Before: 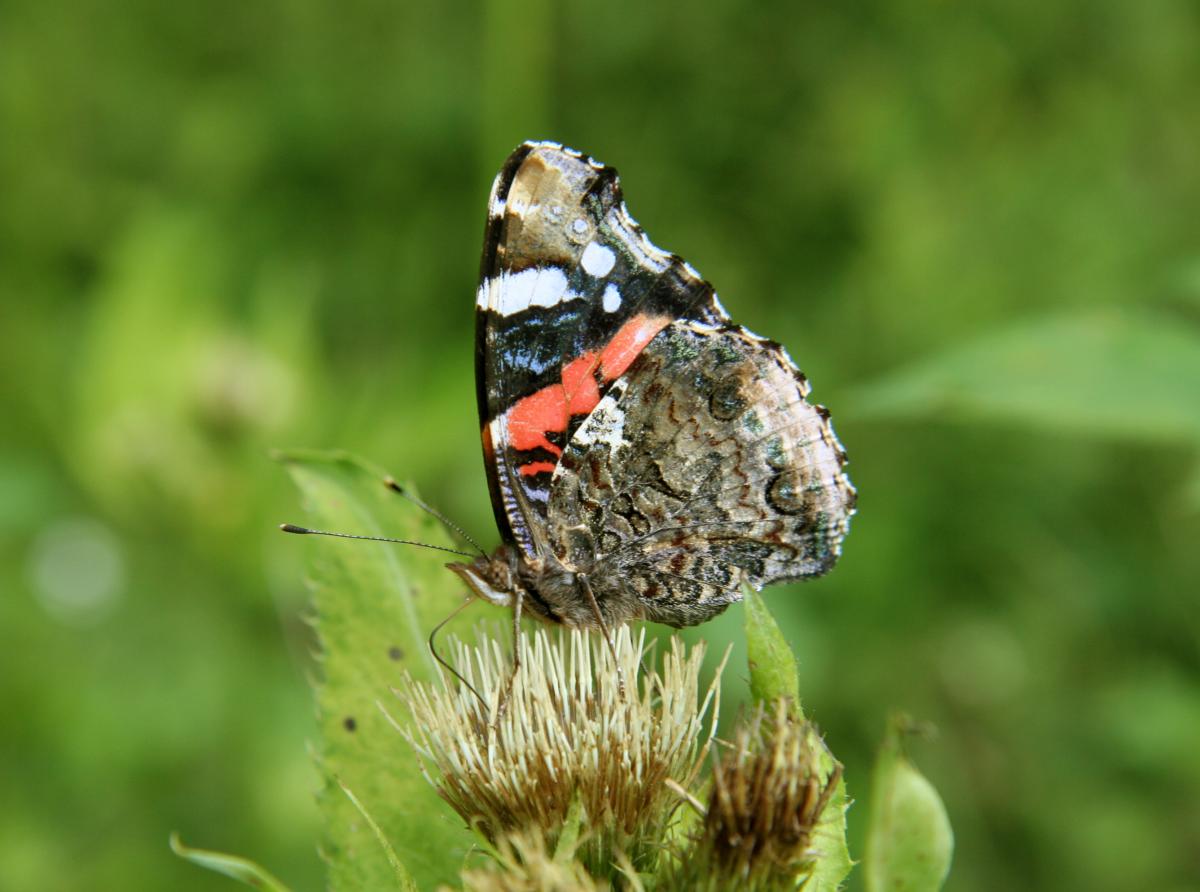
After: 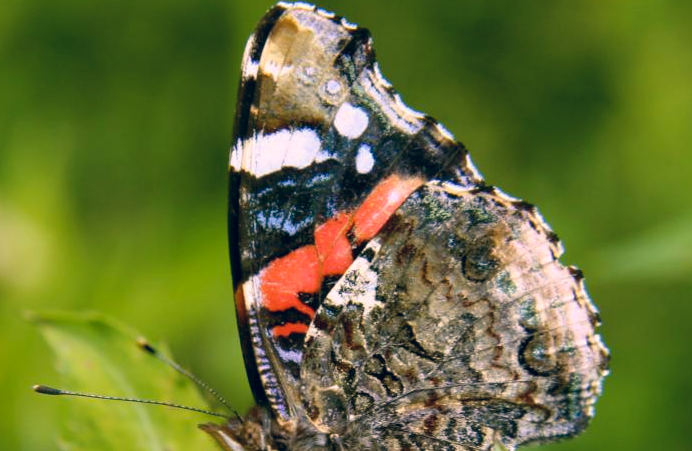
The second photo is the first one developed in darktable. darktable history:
crop: left 20.632%, top 15.649%, right 21.621%, bottom 33.754%
exposure: compensate highlight preservation false
color balance rgb: perceptual saturation grading › global saturation 24.919%, global vibrance 20%
color correction: highlights a* 14.25, highlights b* 6.14, shadows a* -5.09, shadows b* -15.16, saturation 0.866
